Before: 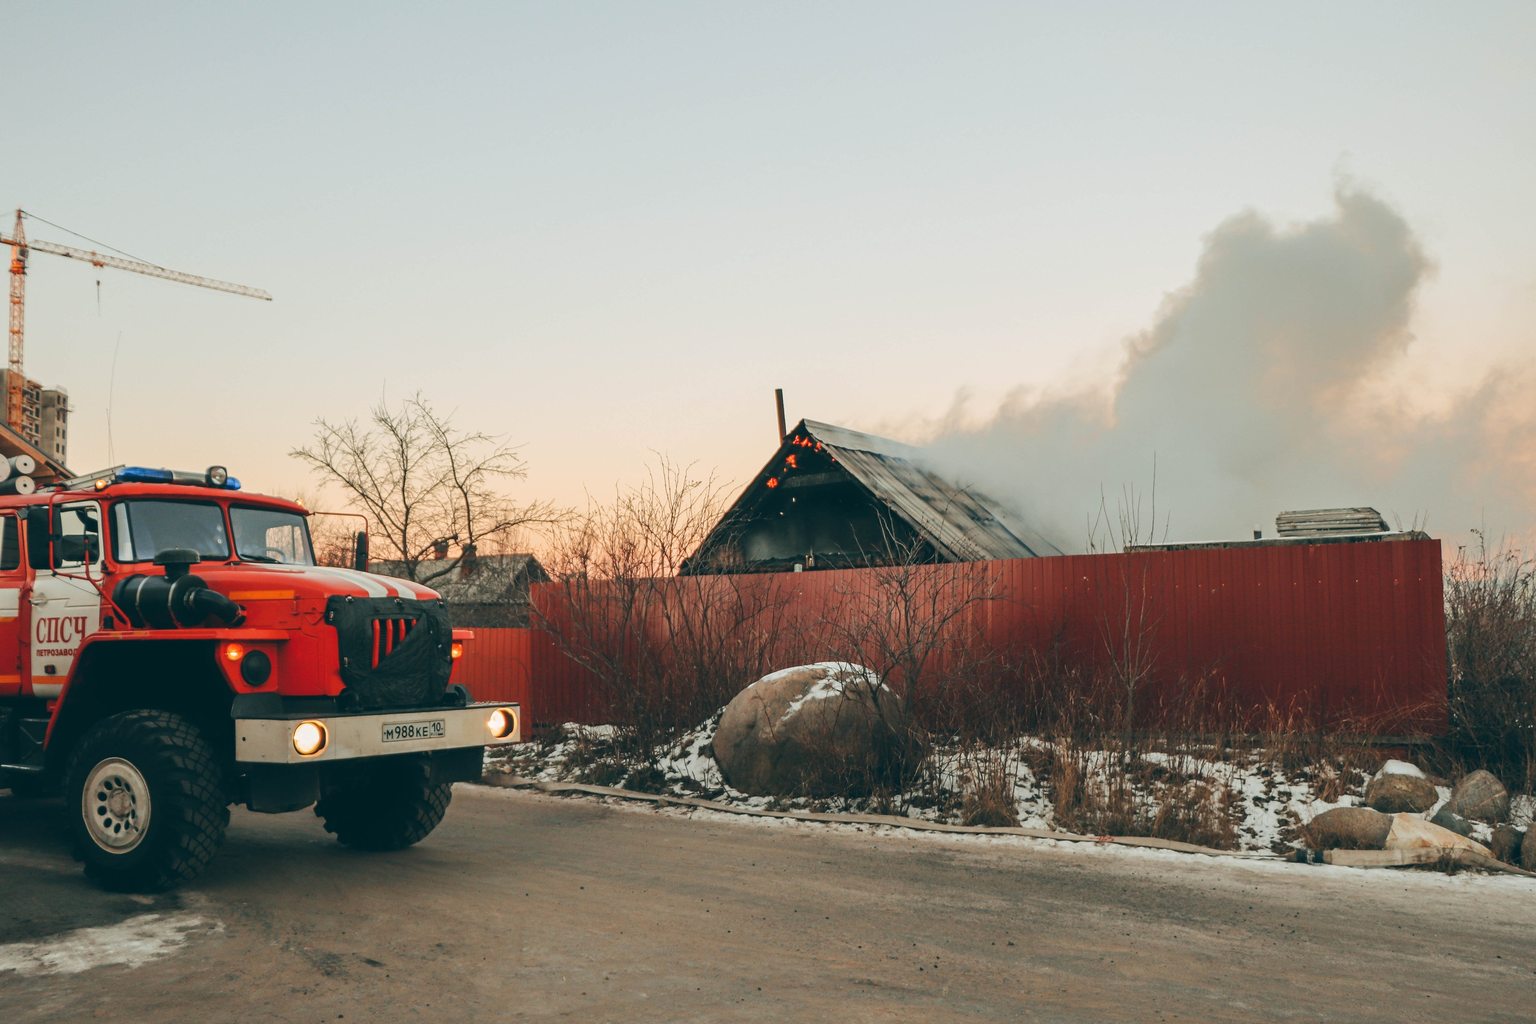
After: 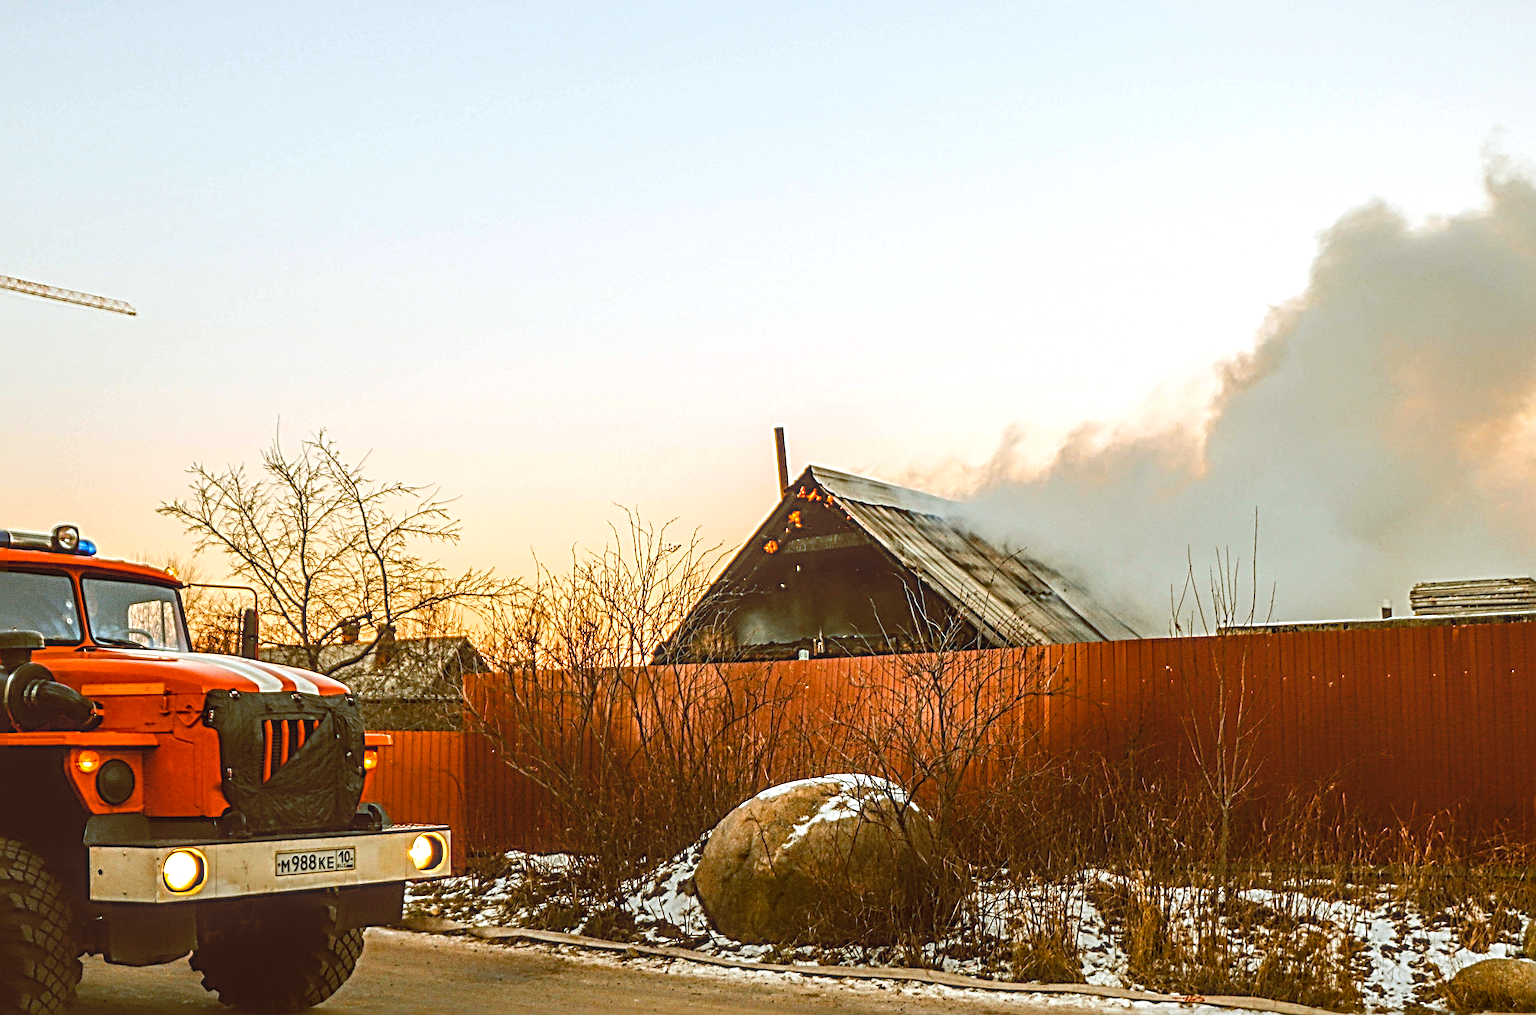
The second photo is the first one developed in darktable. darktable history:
contrast equalizer: octaves 7, y [[0.6 ×6], [0.55 ×6], [0 ×6], [0 ×6], [0 ×6]], mix 0.15
local contrast: highlights 0%, shadows 0%, detail 133%
crop and rotate: left 10.77%, top 5.1%, right 10.41%, bottom 16.76%
color balance: lift [1, 1.011, 0.999, 0.989], gamma [1.109, 1.045, 1.039, 0.955], gain [0.917, 0.936, 0.952, 1.064], contrast 2.32%, contrast fulcrum 19%, output saturation 101%
sharpen: radius 3.69, amount 0.928
tone equalizer: on, module defaults
color balance rgb: linear chroma grading › global chroma 9%, perceptual saturation grading › global saturation 36%, perceptual saturation grading › shadows 35%, perceptual brilliance grading › global brilliance 15%, perceptual brilliance grading › shadows -35%, global vibrance 15%
